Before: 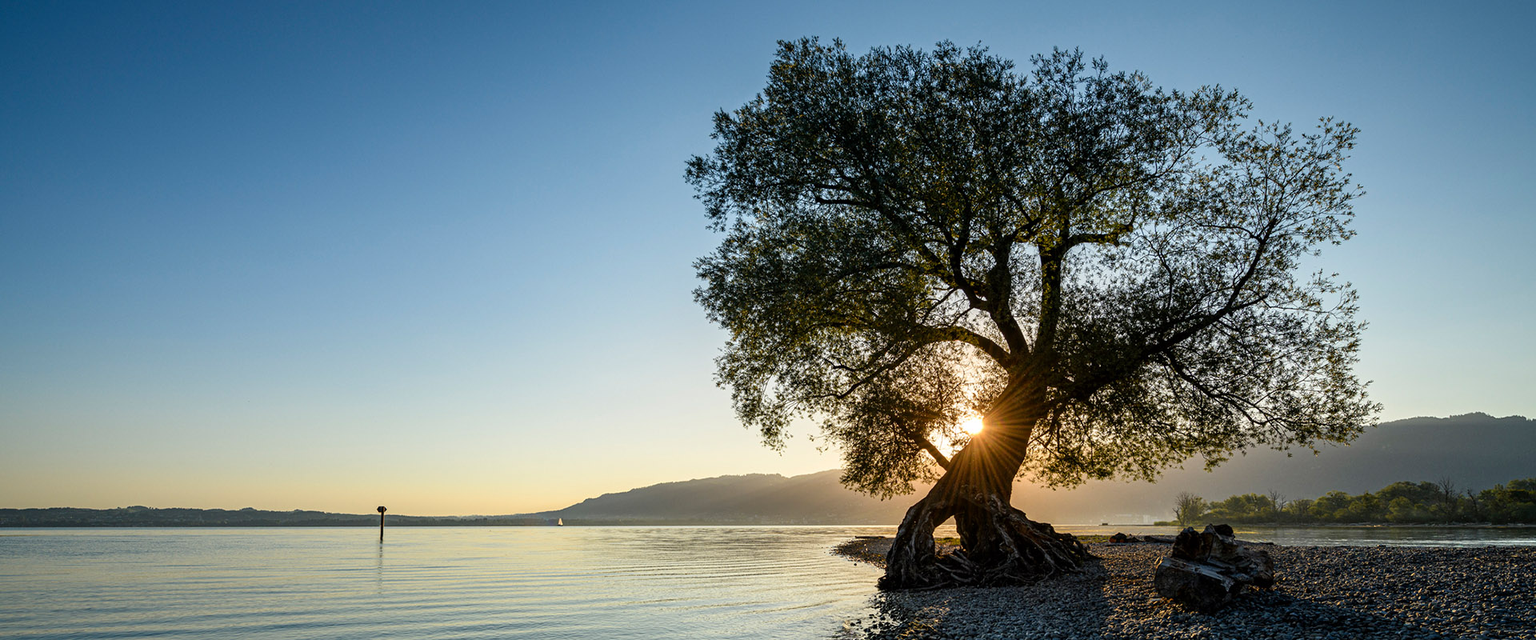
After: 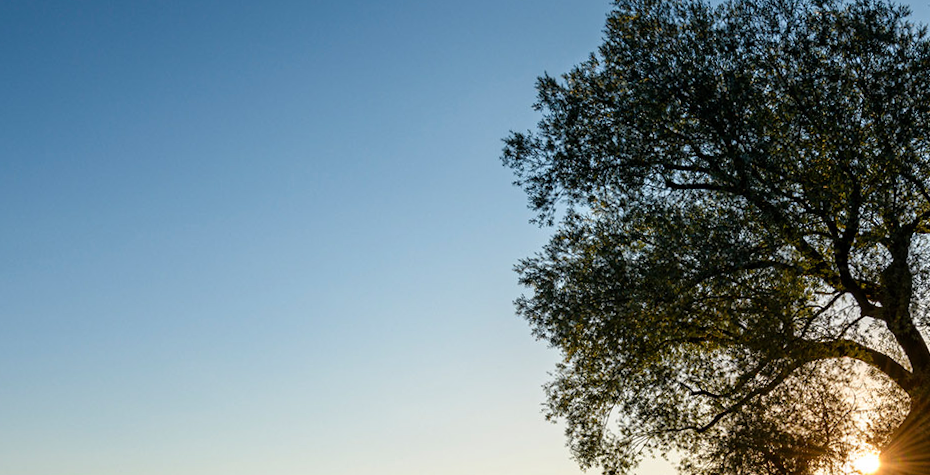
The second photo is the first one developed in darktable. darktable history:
crop: left 17.835%, top 7.675%, right 32.881%, bottom 32.213%
rotate and perspective: rotation -1°, crop left 0.011, crop right 0.989, crop top 0.025, crop bottom 0.975
